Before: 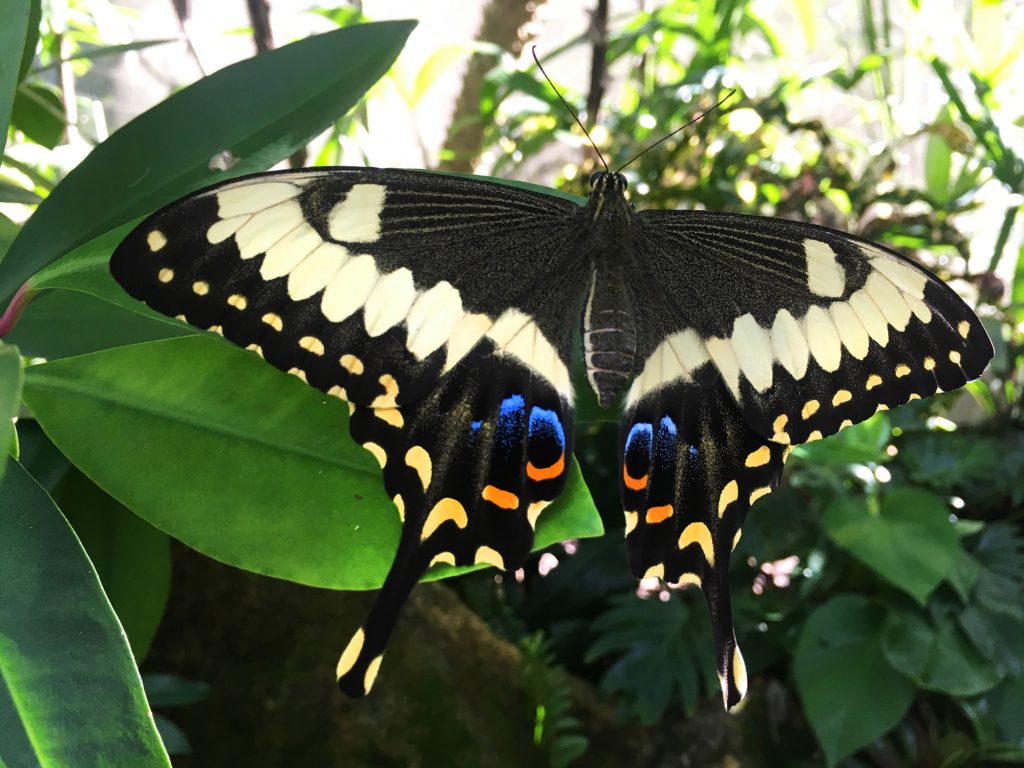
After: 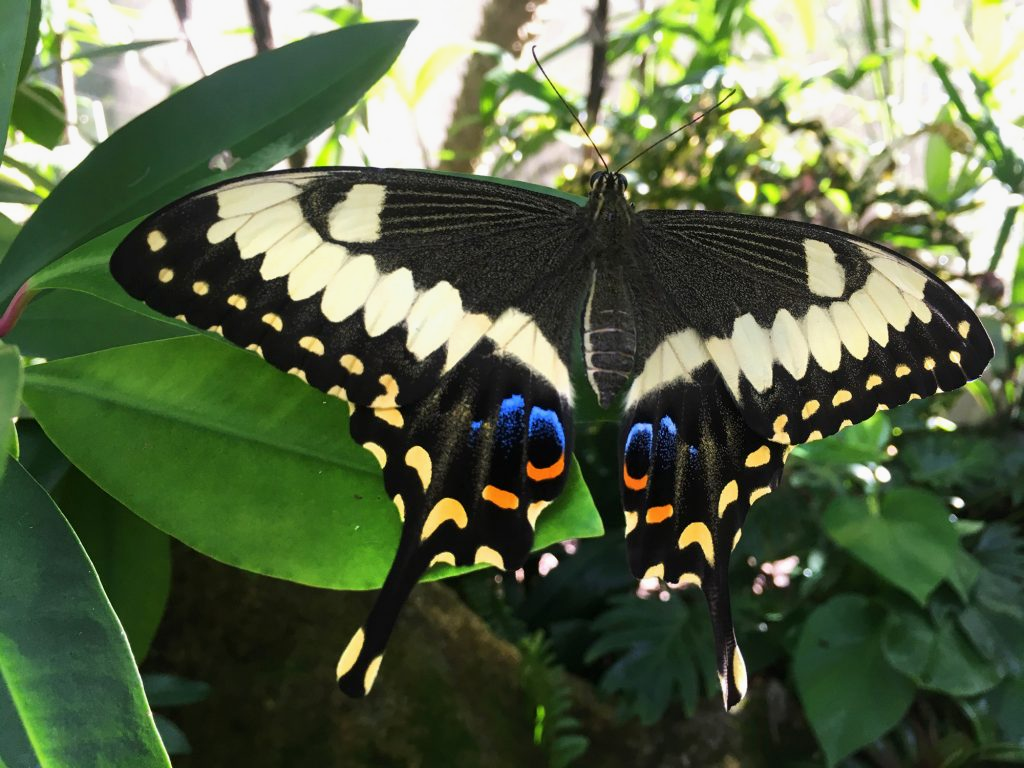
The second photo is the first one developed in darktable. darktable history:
tone equalizer: -7 EV 0.172 EV, -6 EV 0.157 EV, -5 EV 0.106 EV, -4 EV 0.033 EV, -2 EV -0.038 EV, -1 EV -0.043 EV, +0 EV -0.086 EV
